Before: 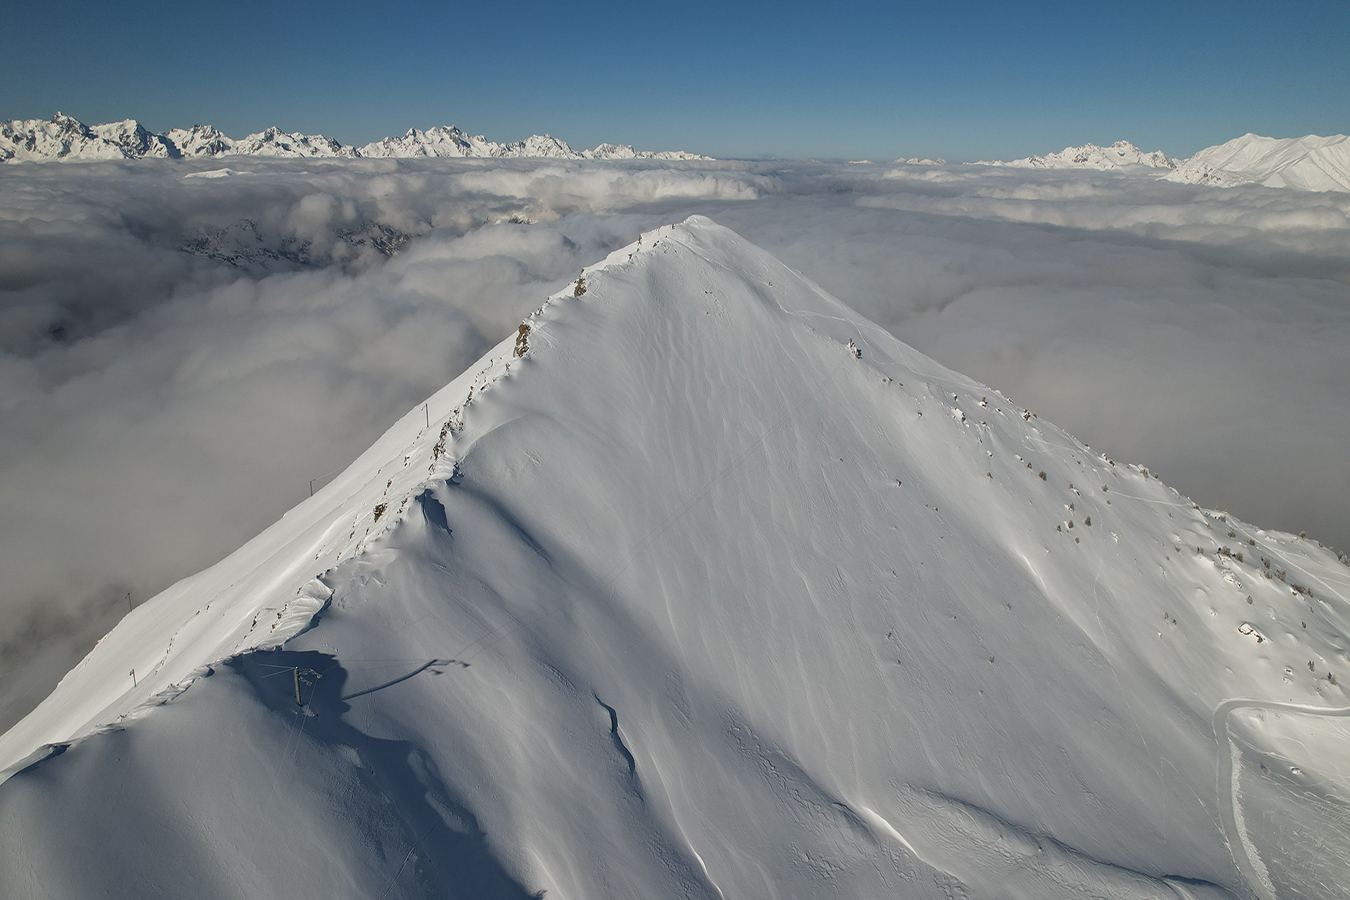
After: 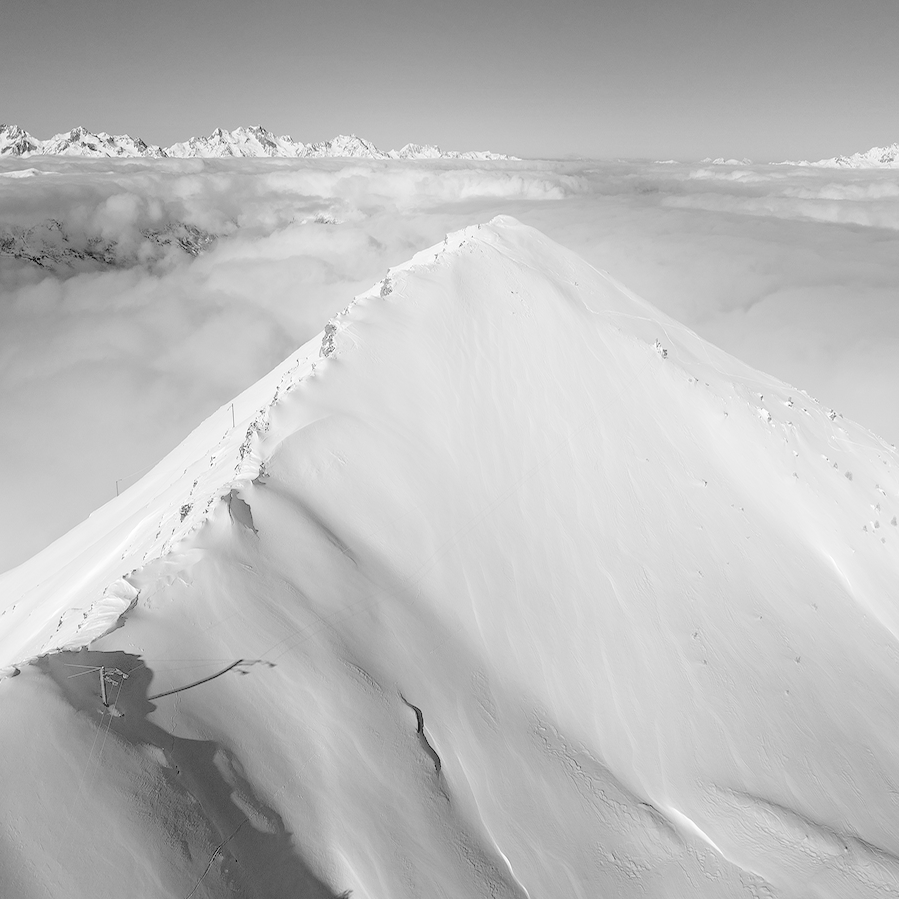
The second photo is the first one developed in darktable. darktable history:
rgb levels: levels [[0.027, 0.429, 0.996], [0, 0.5, 1], [0, 0.5, 1]]
bloom: on, module defaults
monochrome: on, module defaults
crop and rotate: left 14.385%, right 18.948%
exposure: exposure 0.29 EV, compensate highlight preservation false
